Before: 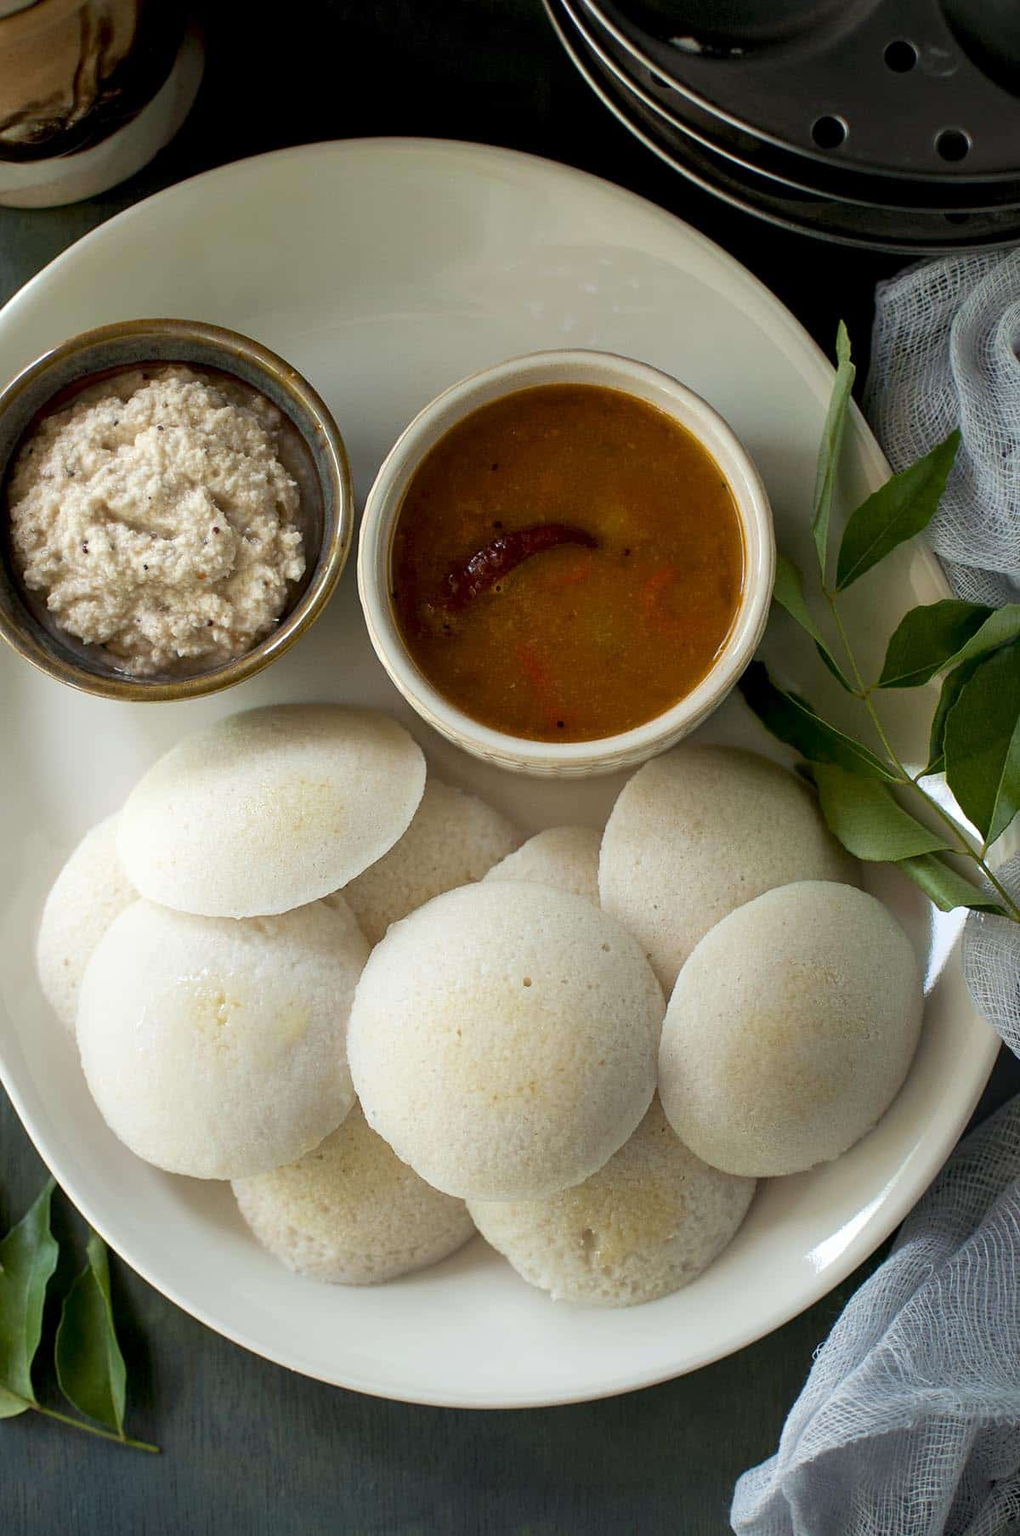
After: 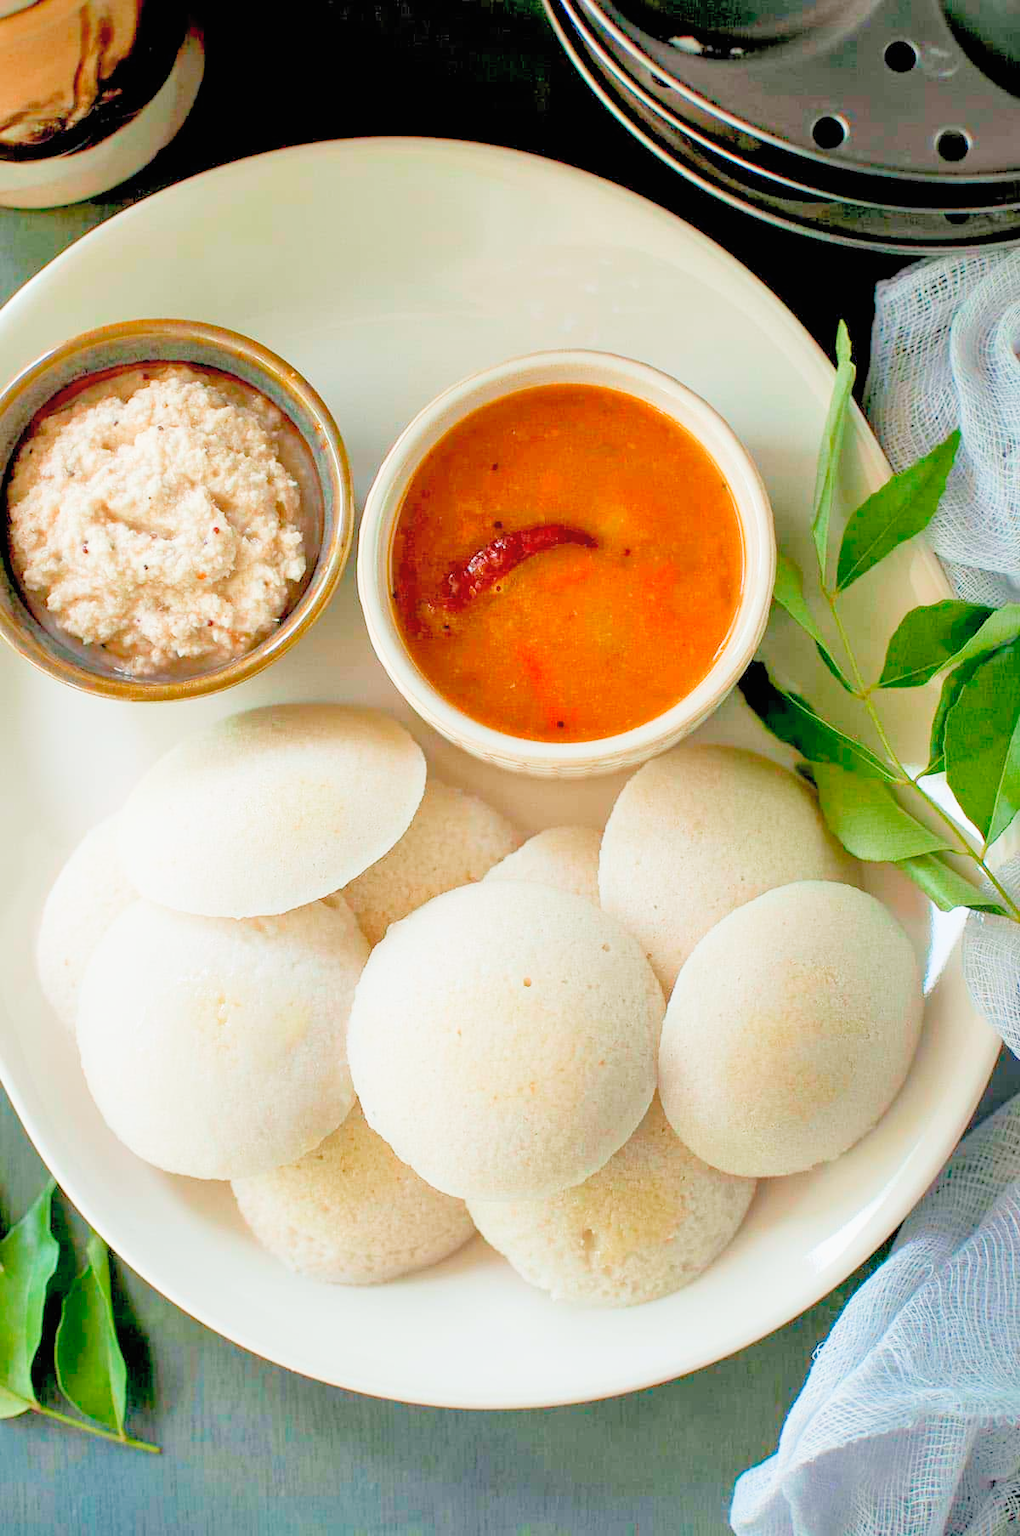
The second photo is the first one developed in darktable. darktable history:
exposure: black level correction 0, exposure 0.499 EV, compensate exposure bias true, compensate highlight preservation false
shadows and highlights: on, module defaults
filmic rgb: middle gray luminance 2.72%, black relative exposure -10.06 EV, white relative exposure 6.98 EV, threshold 3.06 EV, dynamic range scaling 10.72%, target black luminance 0%, hardness 3.17, latitude 43.42%, contrast 0.681, highlights saturation mix 3.79%, shadows ↔ highlights balance 13.17%, add noise in highlights 0.001, preserve chrominance luminance Y, color science v3 (2019), use custom middle-gray values true, contrast in highlights soft, enable highlight reconstruction true
